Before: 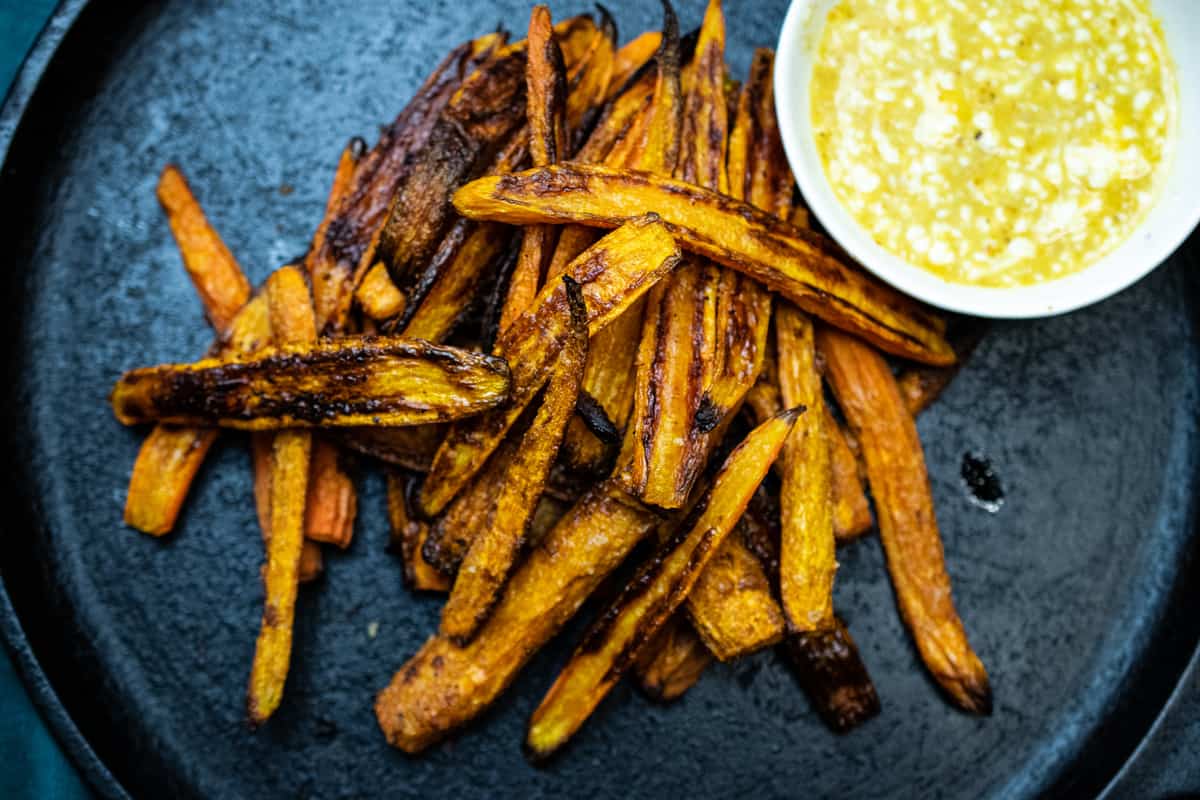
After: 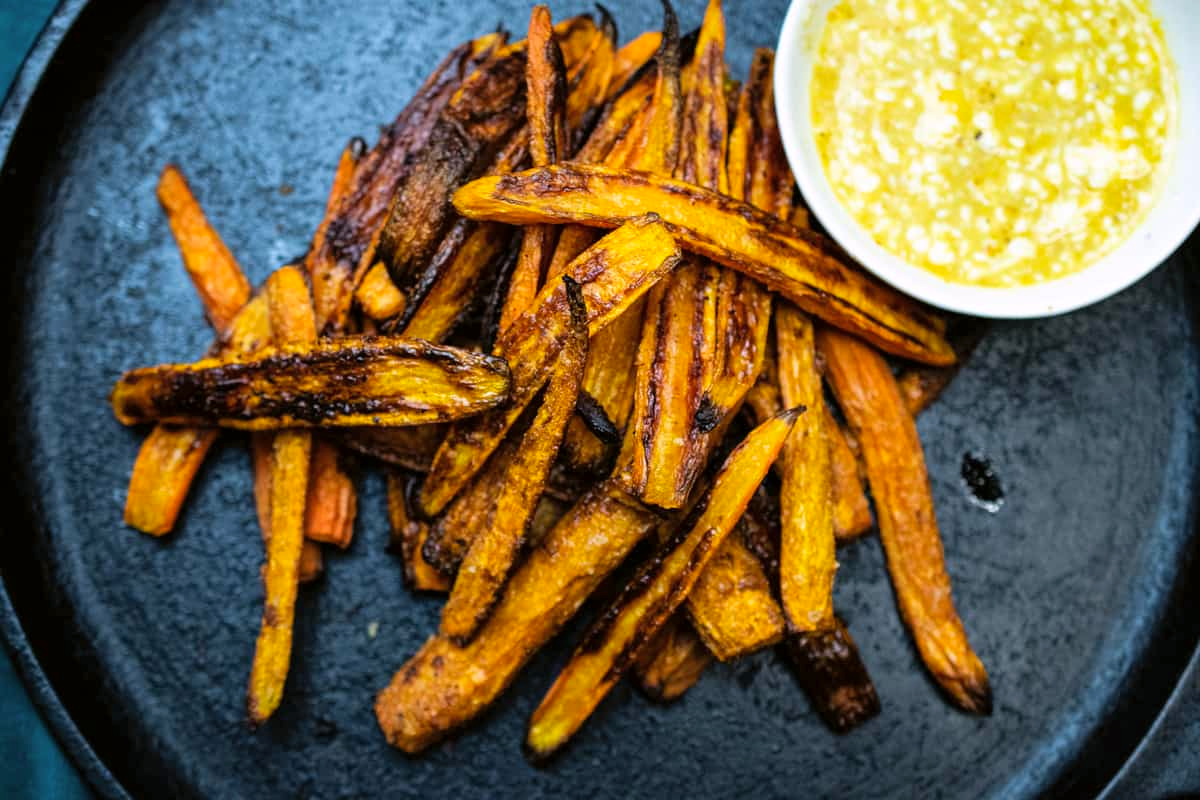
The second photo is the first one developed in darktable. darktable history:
contrast brightness saturation: contrast 0.034, brightness 0.065, saturation 0.129
color correction: highlights a* 3.02, highlights b* -1.15, shadows a* -0.056, shadows b* 2.24, saturation 0.979
